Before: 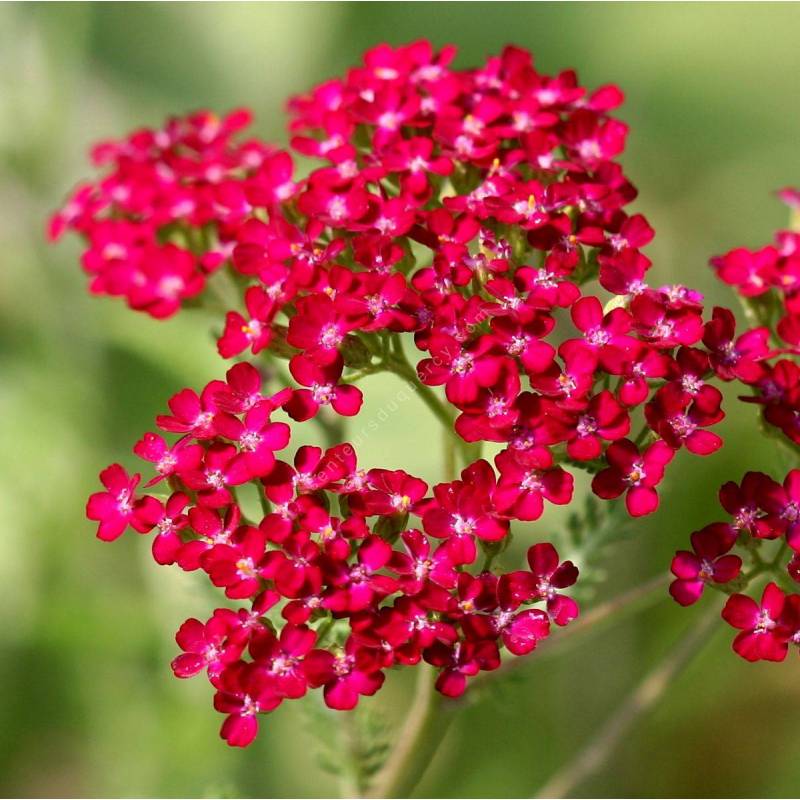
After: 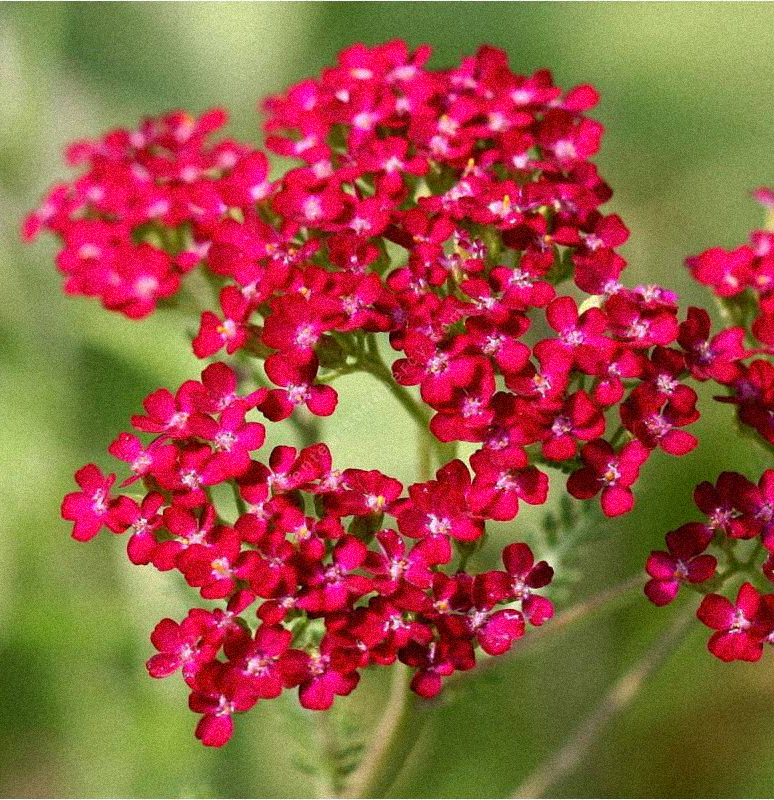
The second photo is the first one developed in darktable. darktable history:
grain: strength 35%, mid-tones bias 0%
crop and rotate: left 3.238%
